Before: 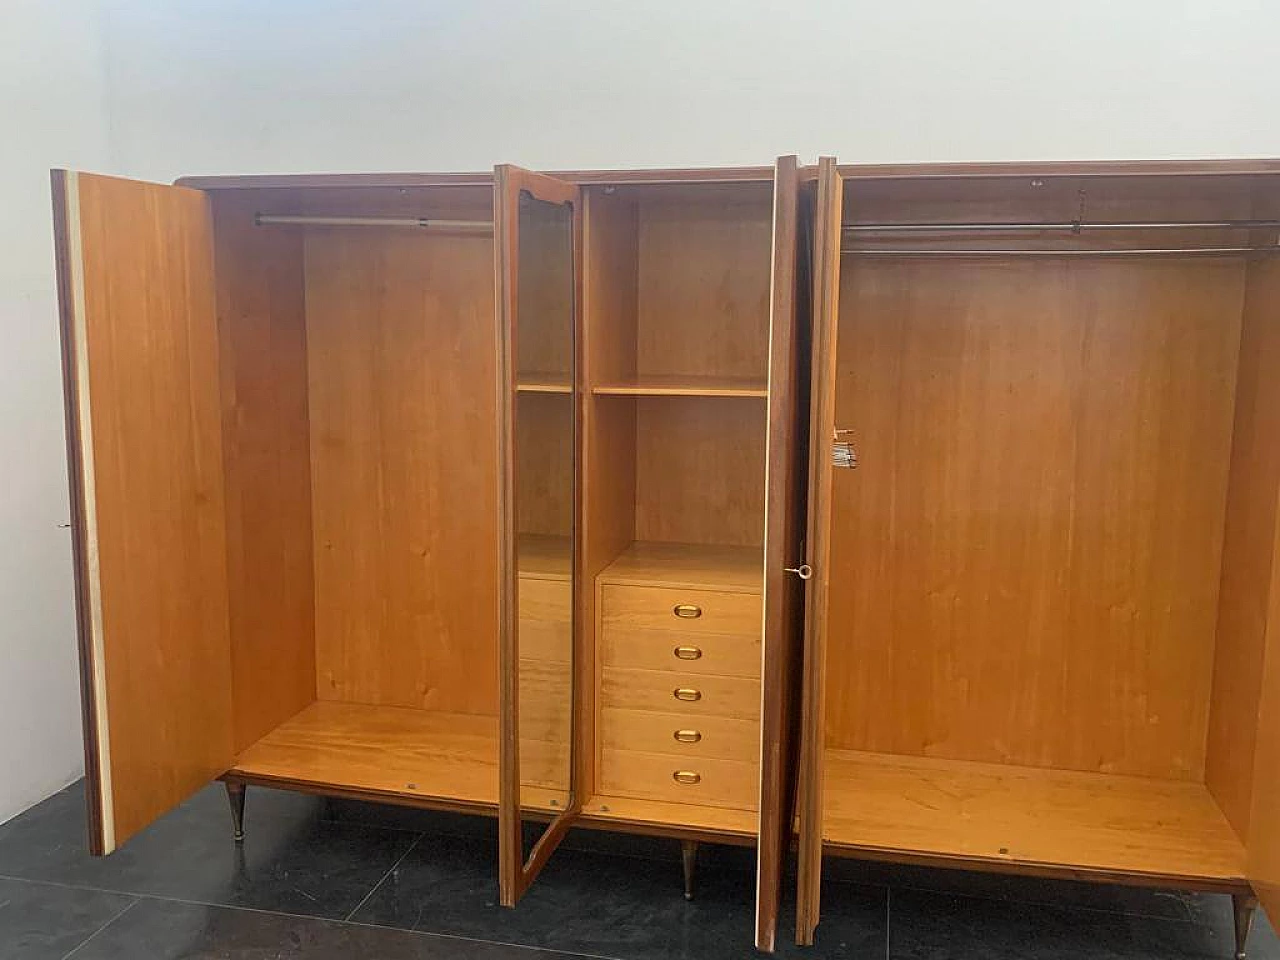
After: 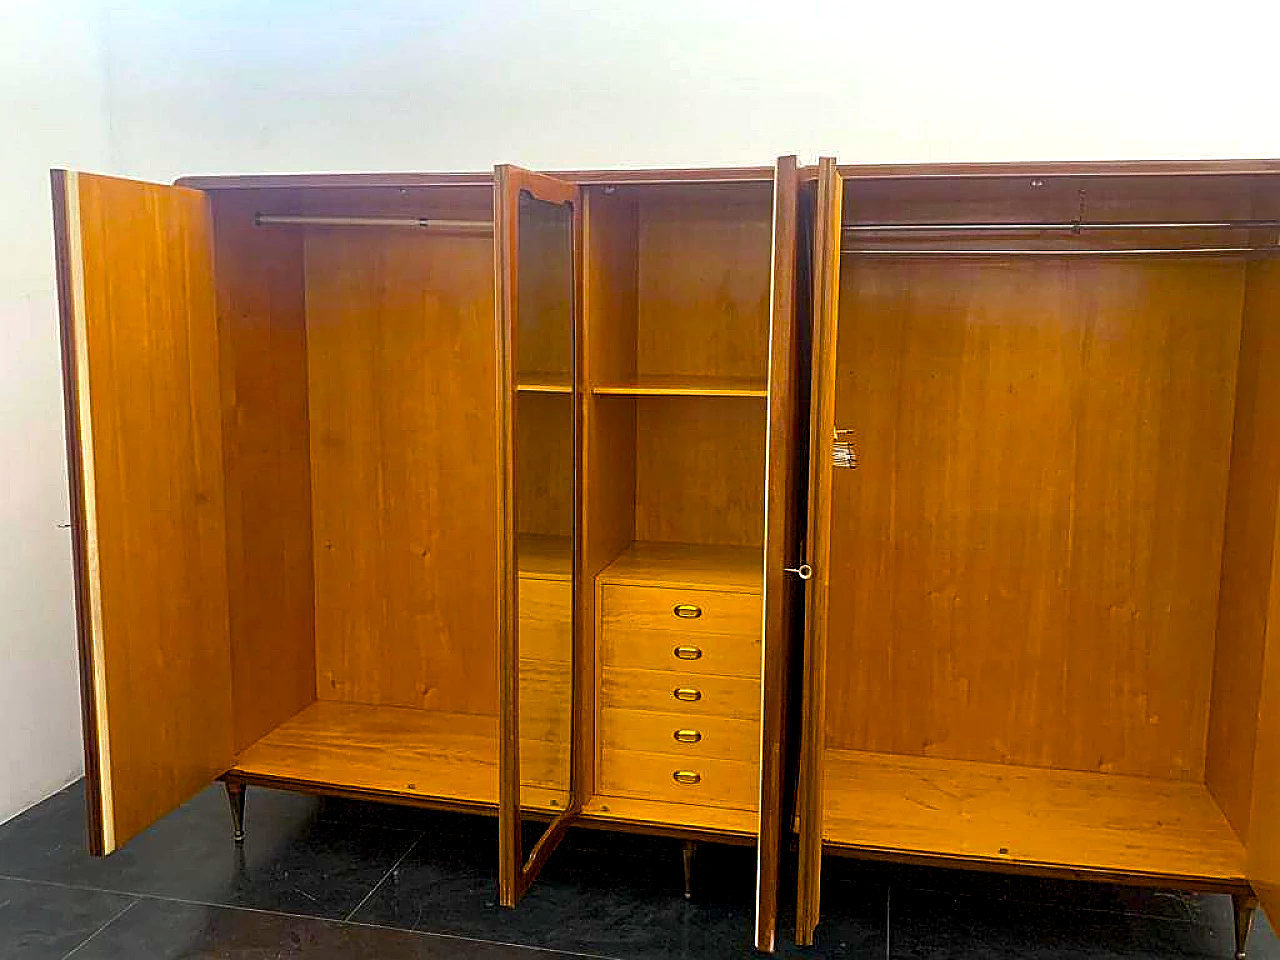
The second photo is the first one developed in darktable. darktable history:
exposure: black level correction 0.009, exposure 0.014 EV, compensate highlight preservation false
white balance: emerald 1
sharpen: on, module defaults
color balance rgb: linear chroma grading › global chroma 9%, perceptual saturation grading › global saturation 36%, perceptual saturation grading › shadows 35%, perceptual brilliance grading › global brilliance 15%, perceptual brilliance grading › shadows -35%, global vibrance 15%
